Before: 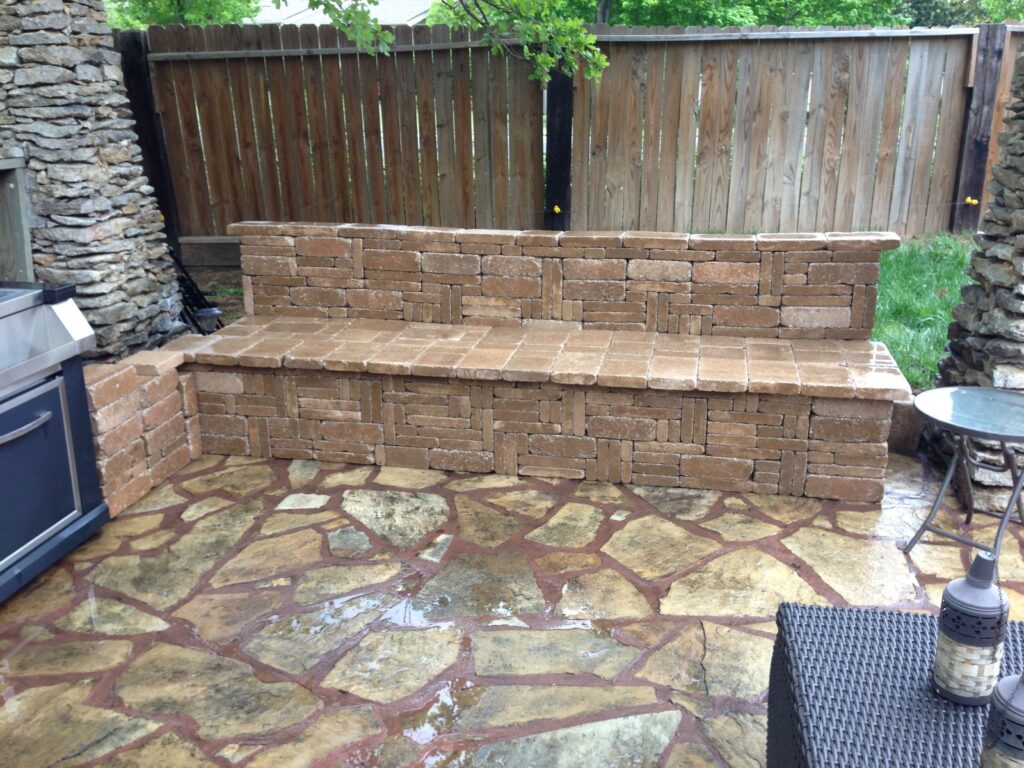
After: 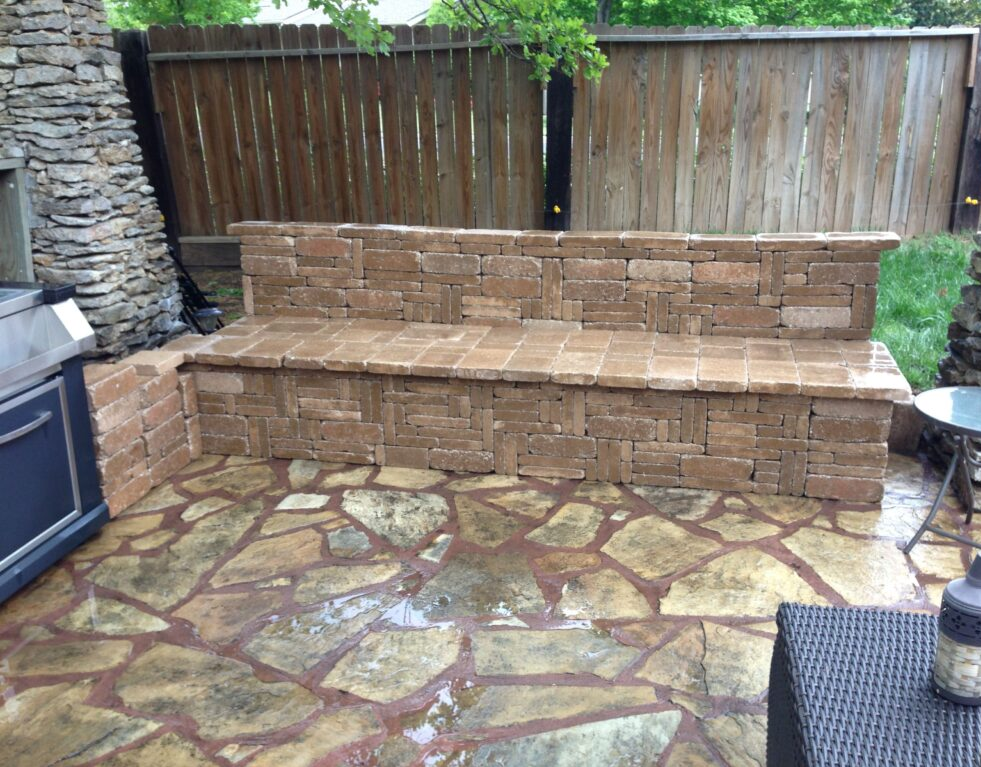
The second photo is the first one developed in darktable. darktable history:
crop: right 4.131%, bottom 0.039%
